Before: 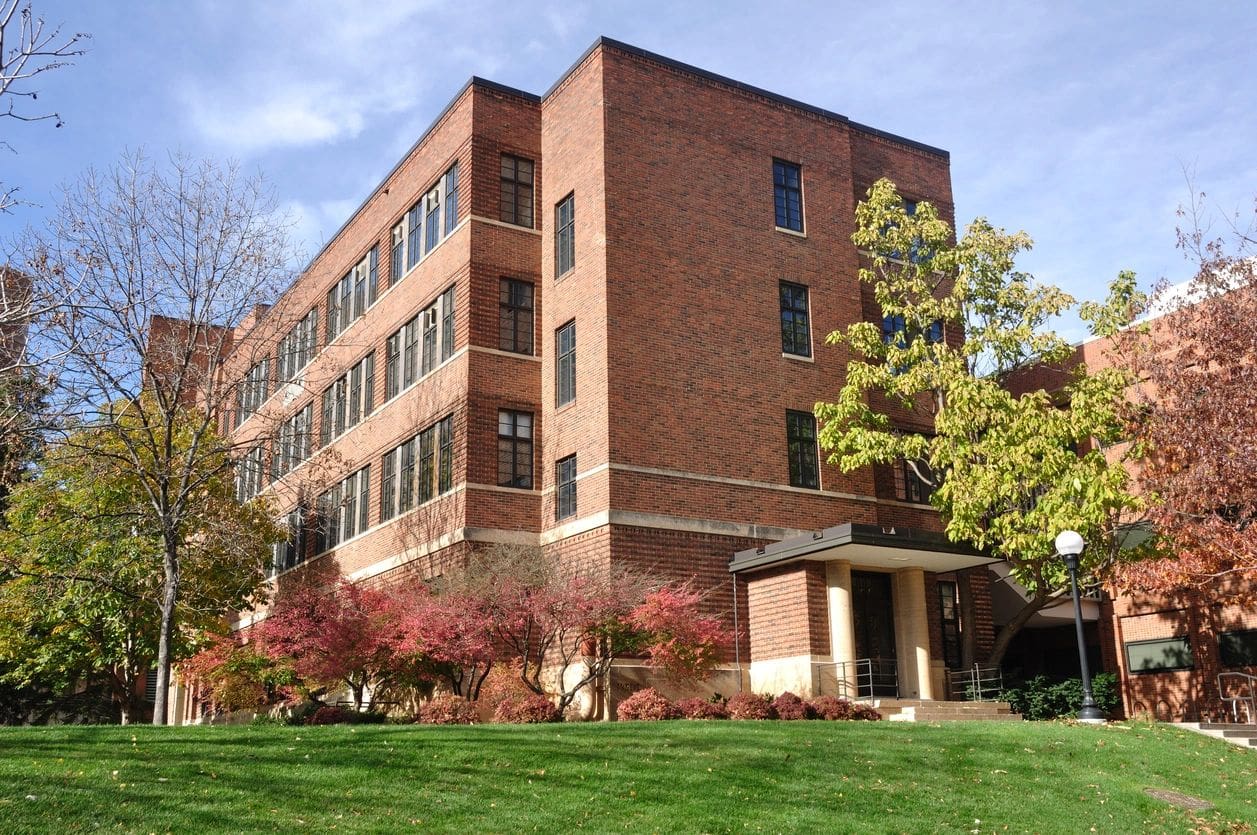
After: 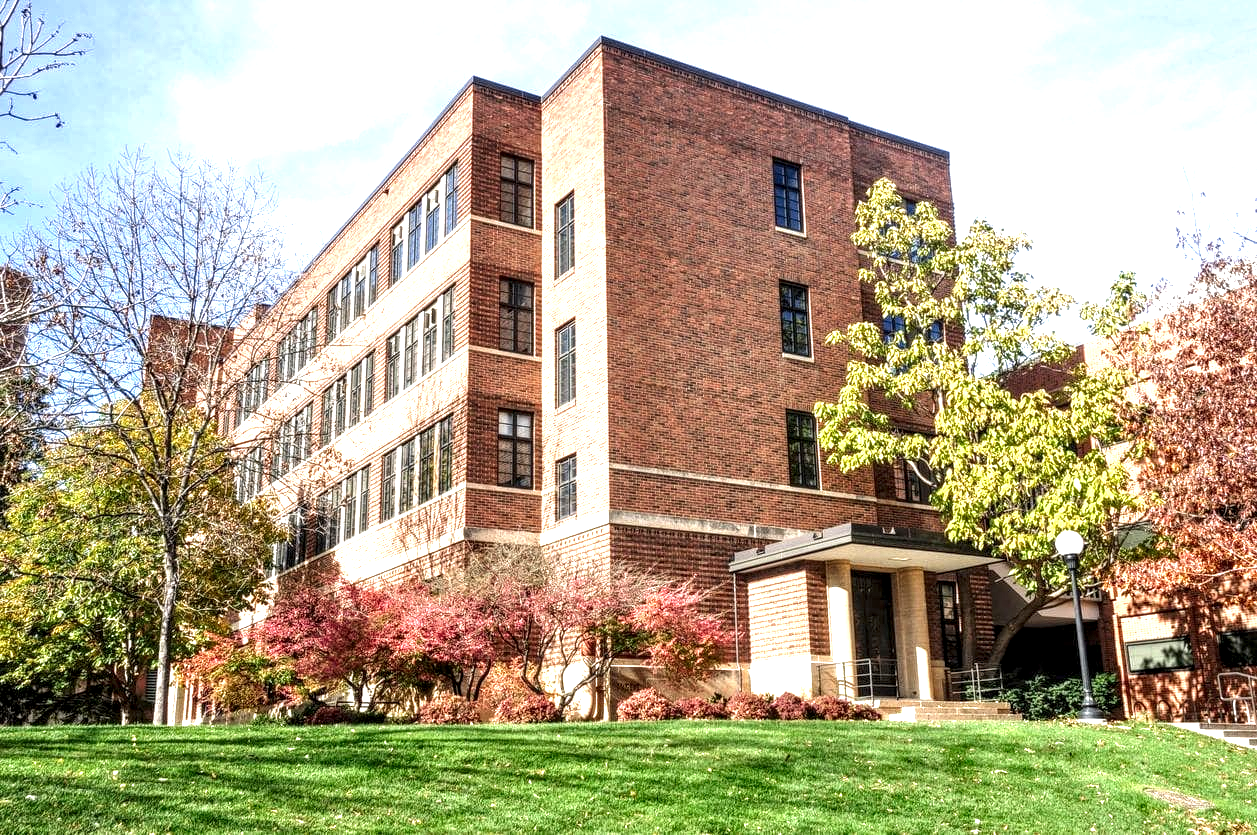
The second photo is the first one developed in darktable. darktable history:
local contrast: highlights 14%, shadows 38%, detail 184%, midtone range 0.468
exposure: black level correction 0, exposure 1.029 EV, compensate highlight preservation false
levels: white 99.9%
